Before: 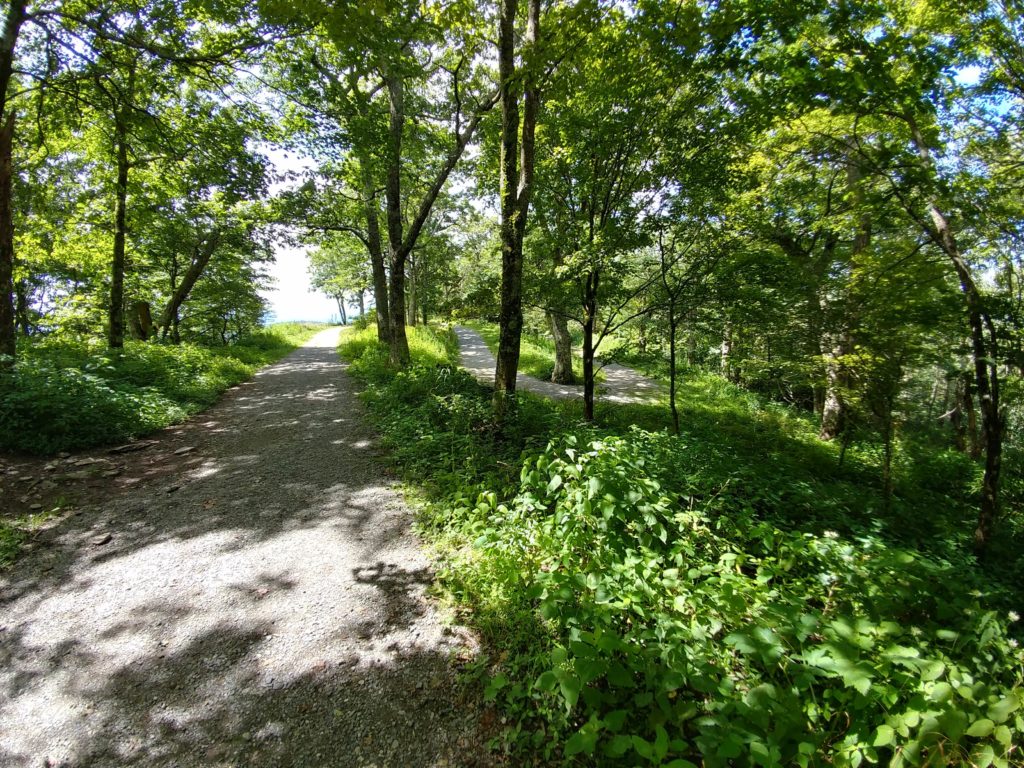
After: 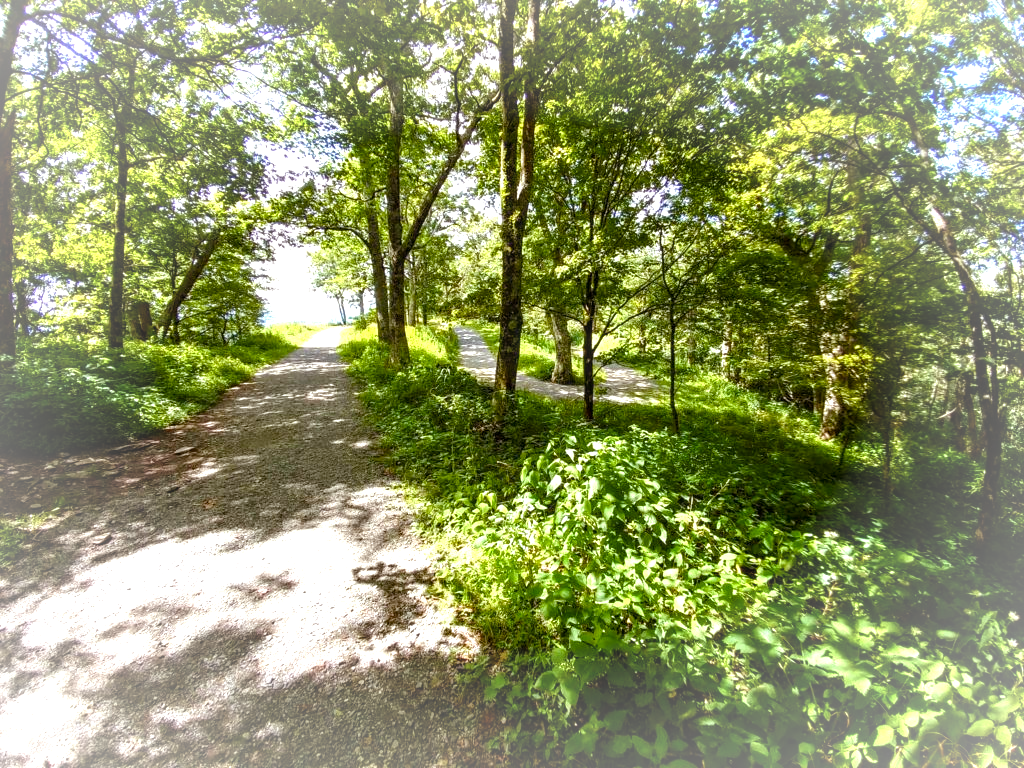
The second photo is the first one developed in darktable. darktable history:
exposure: exposure 0.802 EV, compensate highlight preservation false
base curve: curves: ch0 [(0, 0) (0.297, 0.298) (1, 1)], preserve colors none
color balance rgb: power › chroma 1.051%, power › hue 26.91°, highlights gain › chroma 0.287%, highlights gain › hue 332.49°, perceptual saturation grading › global saturation 20%, perceptual saturation grading › highlights -25.342%, perceptual saturation grading › shadows 24.404%, global vibrance 14.483%
local contrast: on, module defaults
tone equalizer: mask exposure compensation -0.488 EV
vignetting: fall-off start 67.78%, fall-off radius 66.66%, brightness 0.305, saturation -0.001, automatic ratio true
